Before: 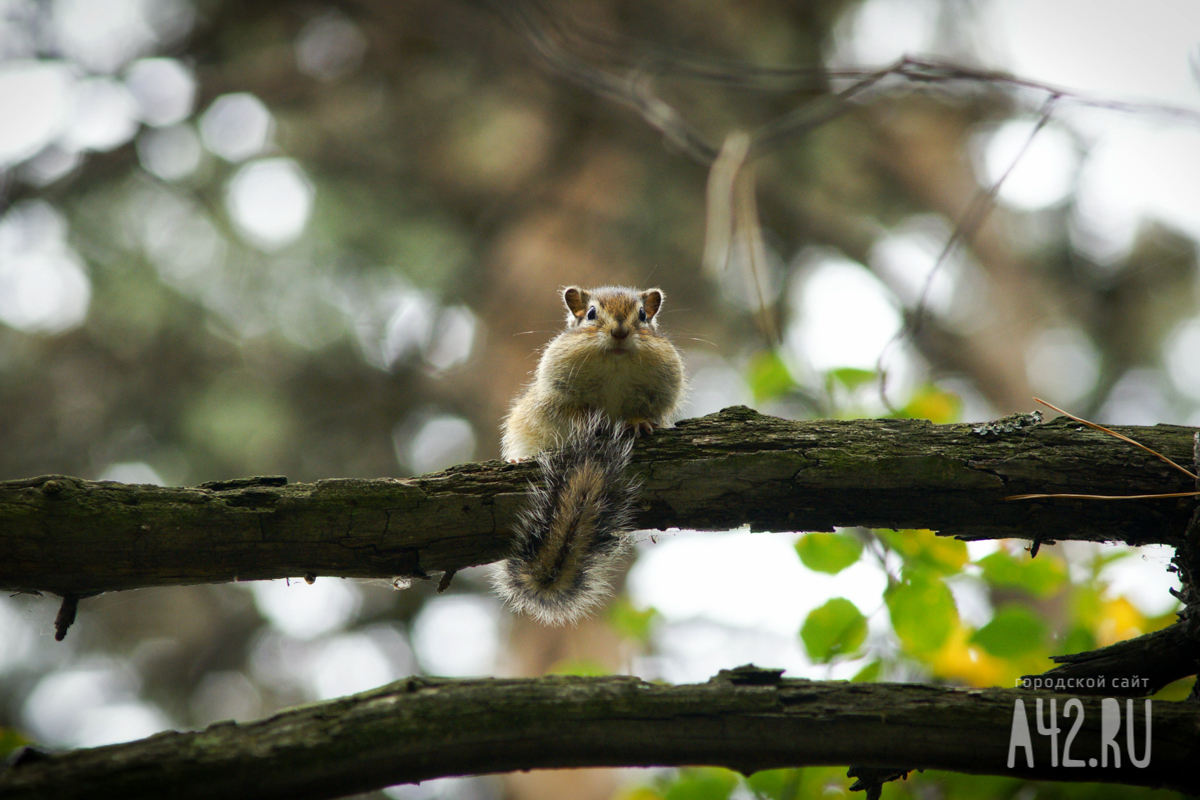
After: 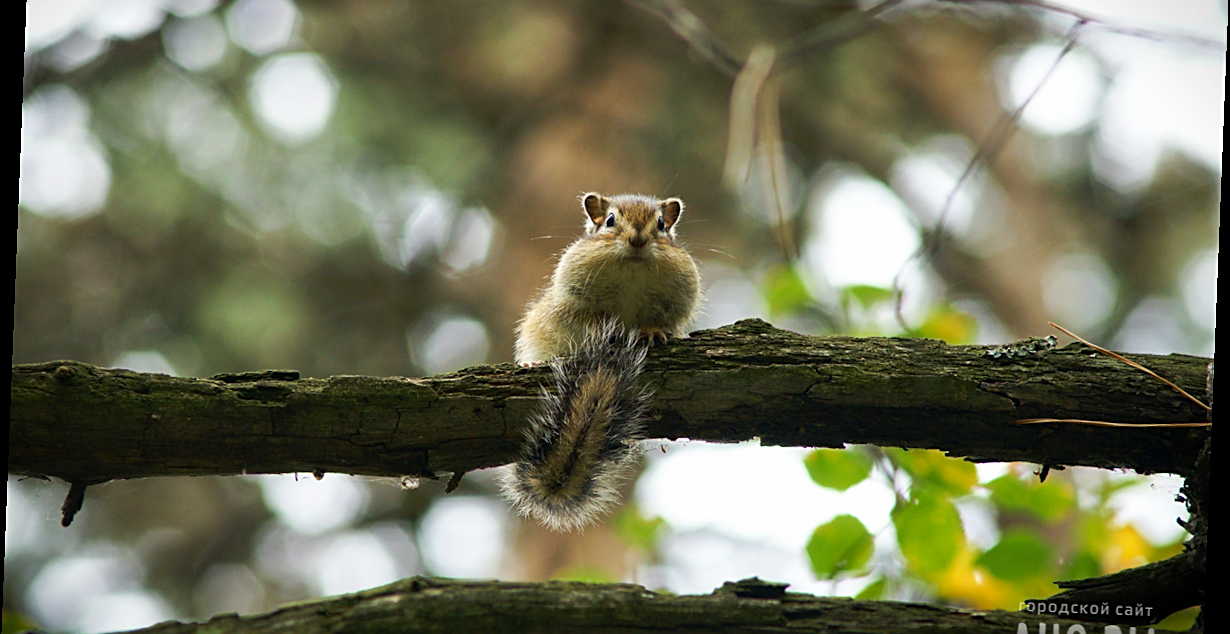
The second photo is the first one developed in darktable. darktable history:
crop: top 13.819%, bottom 11.169%
rotate and perspective: rotation 2.27°, automatic cropping off
sharpen: on, module defaults
velvia: on, module defaults
exposure: compensate highlight preservation false
